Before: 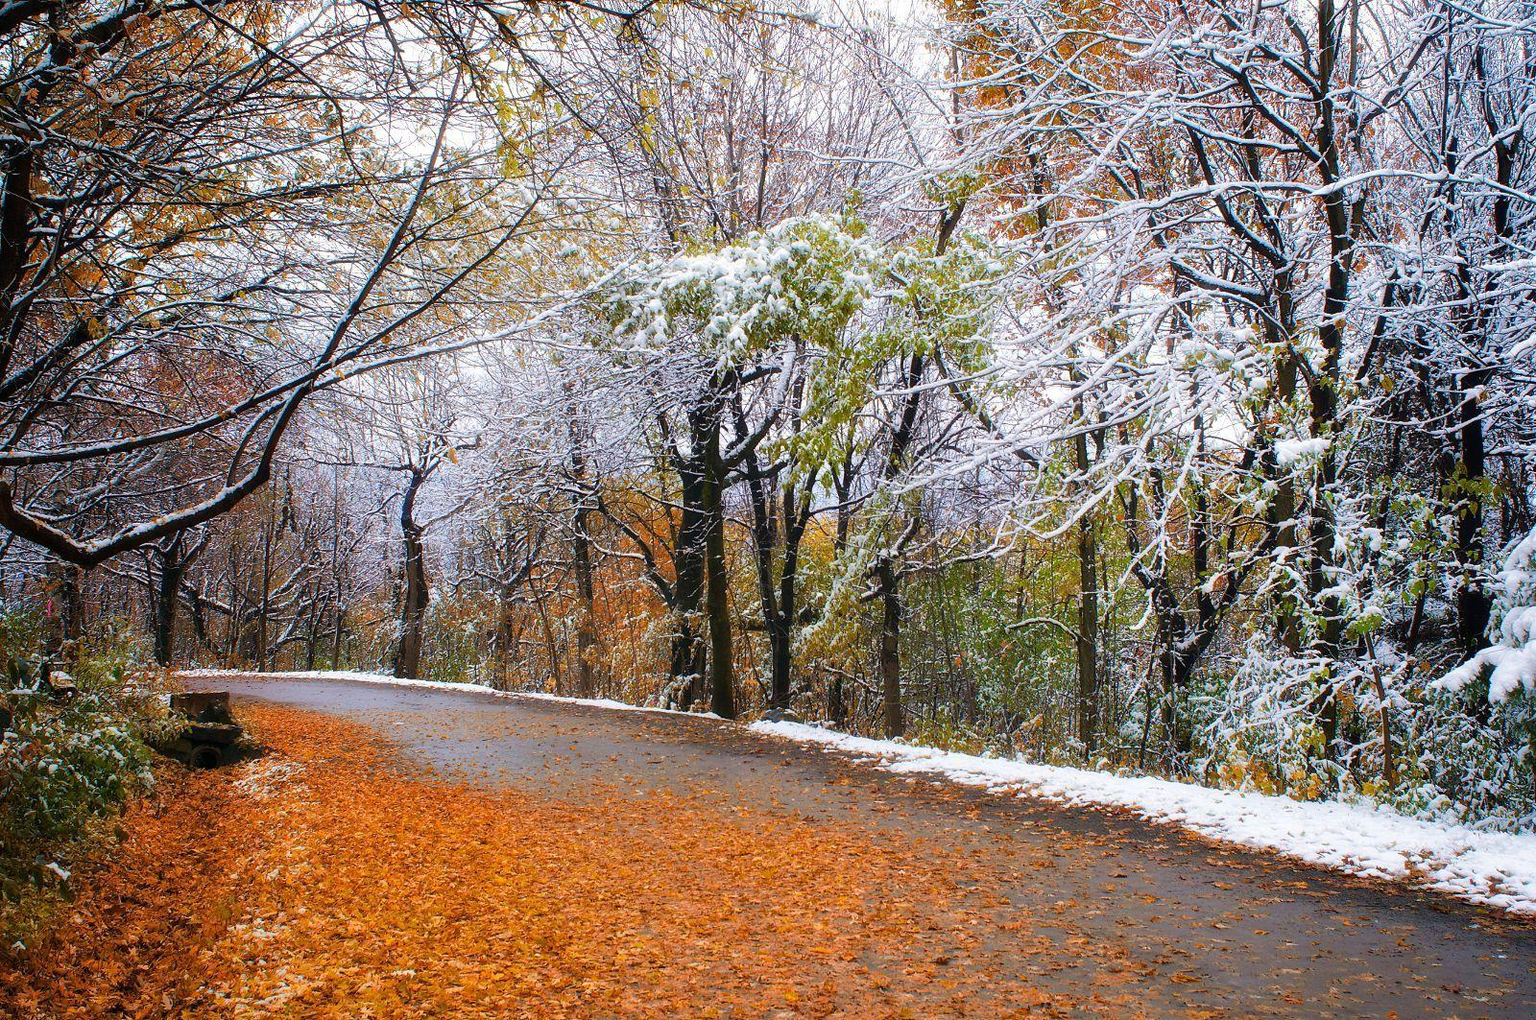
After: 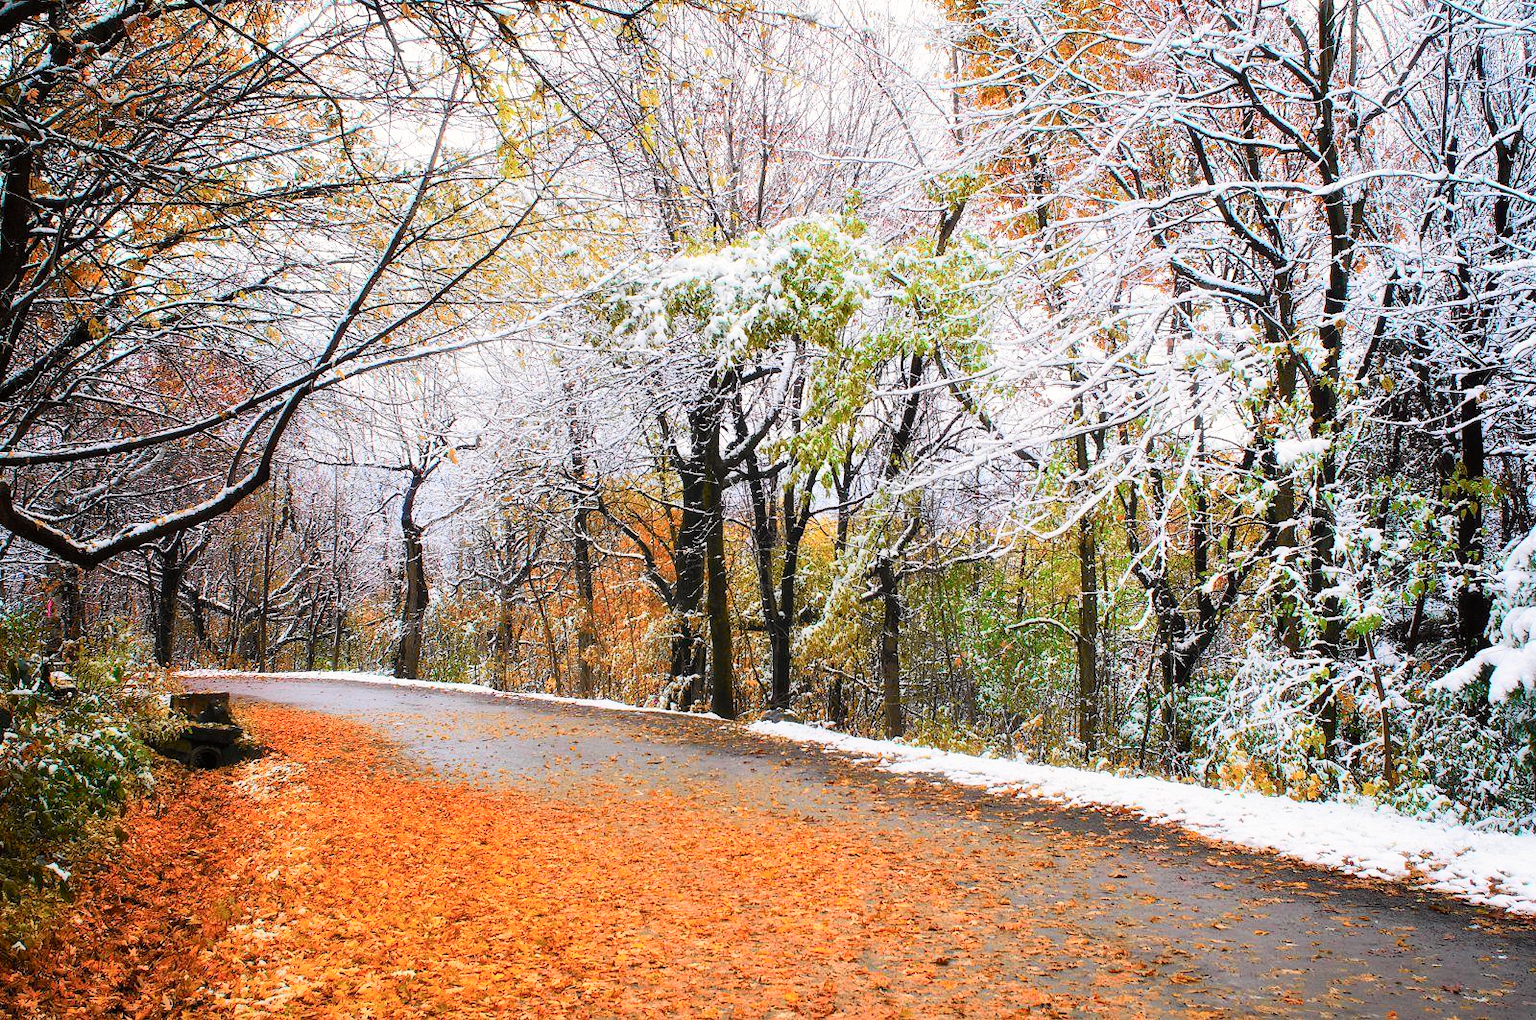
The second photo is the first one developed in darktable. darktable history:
tone curve: curves: ch0 [(0, 0) (0.055, 0.057) (0.258, 0.307) (0.434, 0.543) (0.517, 0.657) (0.745, 0.874) (1, 1)]; ch1 [(0, 0) (0.346, 0.307) (0.418, 0.383) (0.46, 0.439) (0.482, 0.493) (0.502, 0.503) (0.517, 0.514) (0.55, 0.561) (0.588, 0.603) (0.646, 0.688) (1, 1)]; ch2 [(0, 0) (0.346, 0.34) (0.431, 0.45) (0.485, 0.499) (0.5, 0.503) (0.527, 0.525) (0.545, 0.562) (0.679, 0.706) (1, 1)], color space Lab, independent channels, preserve colors none
